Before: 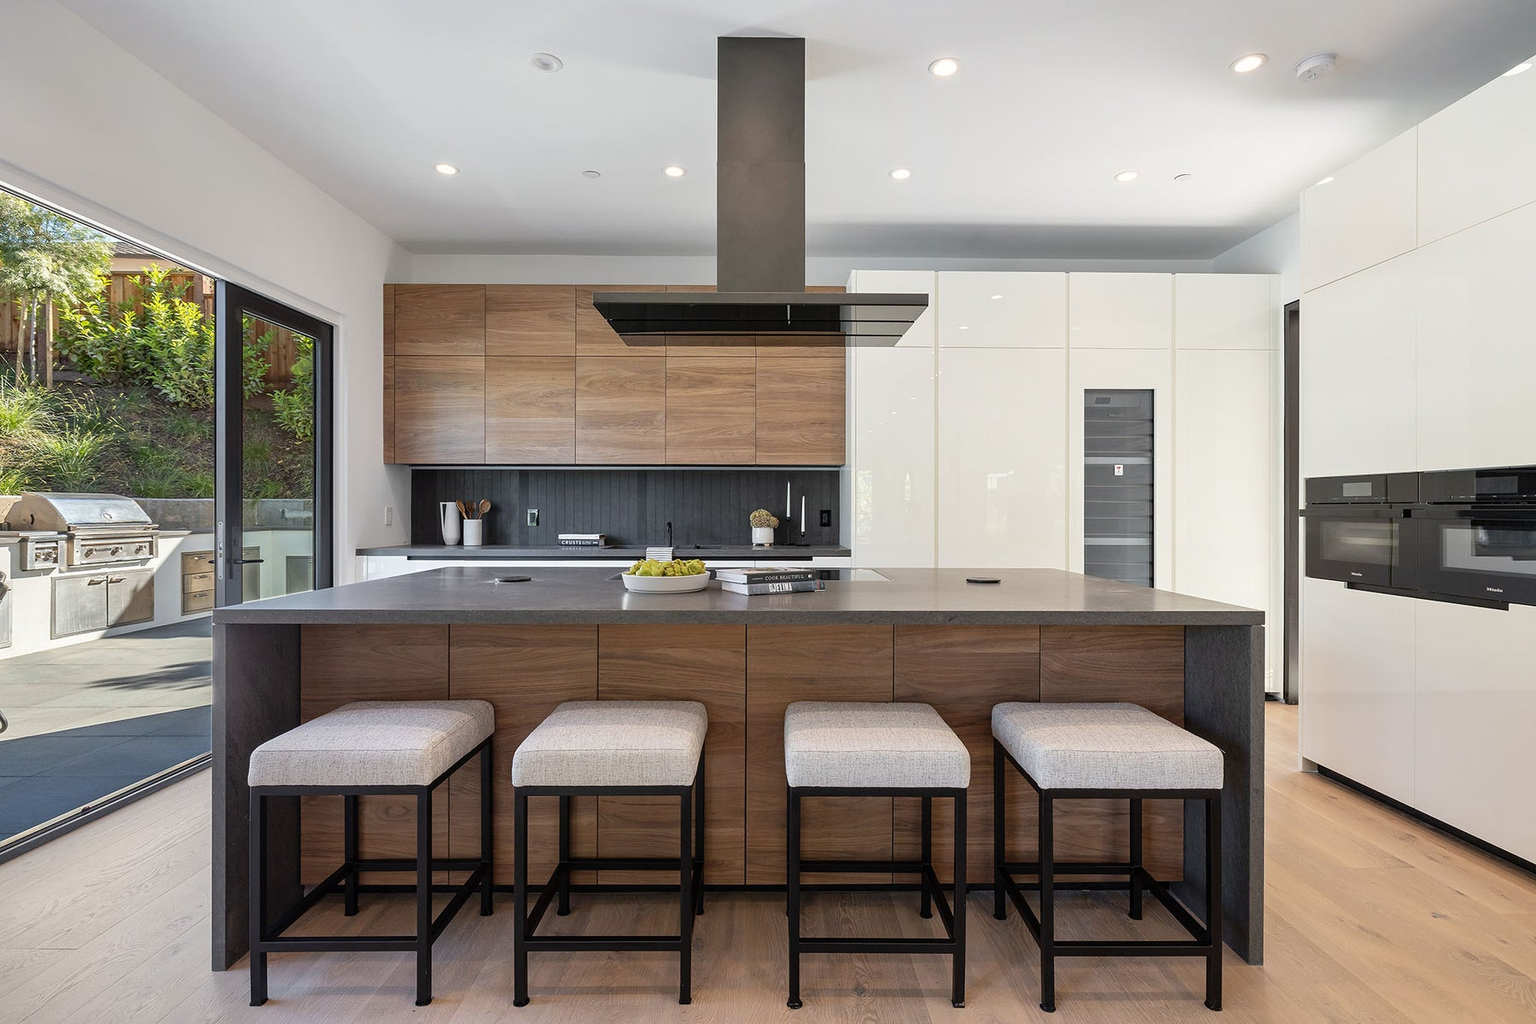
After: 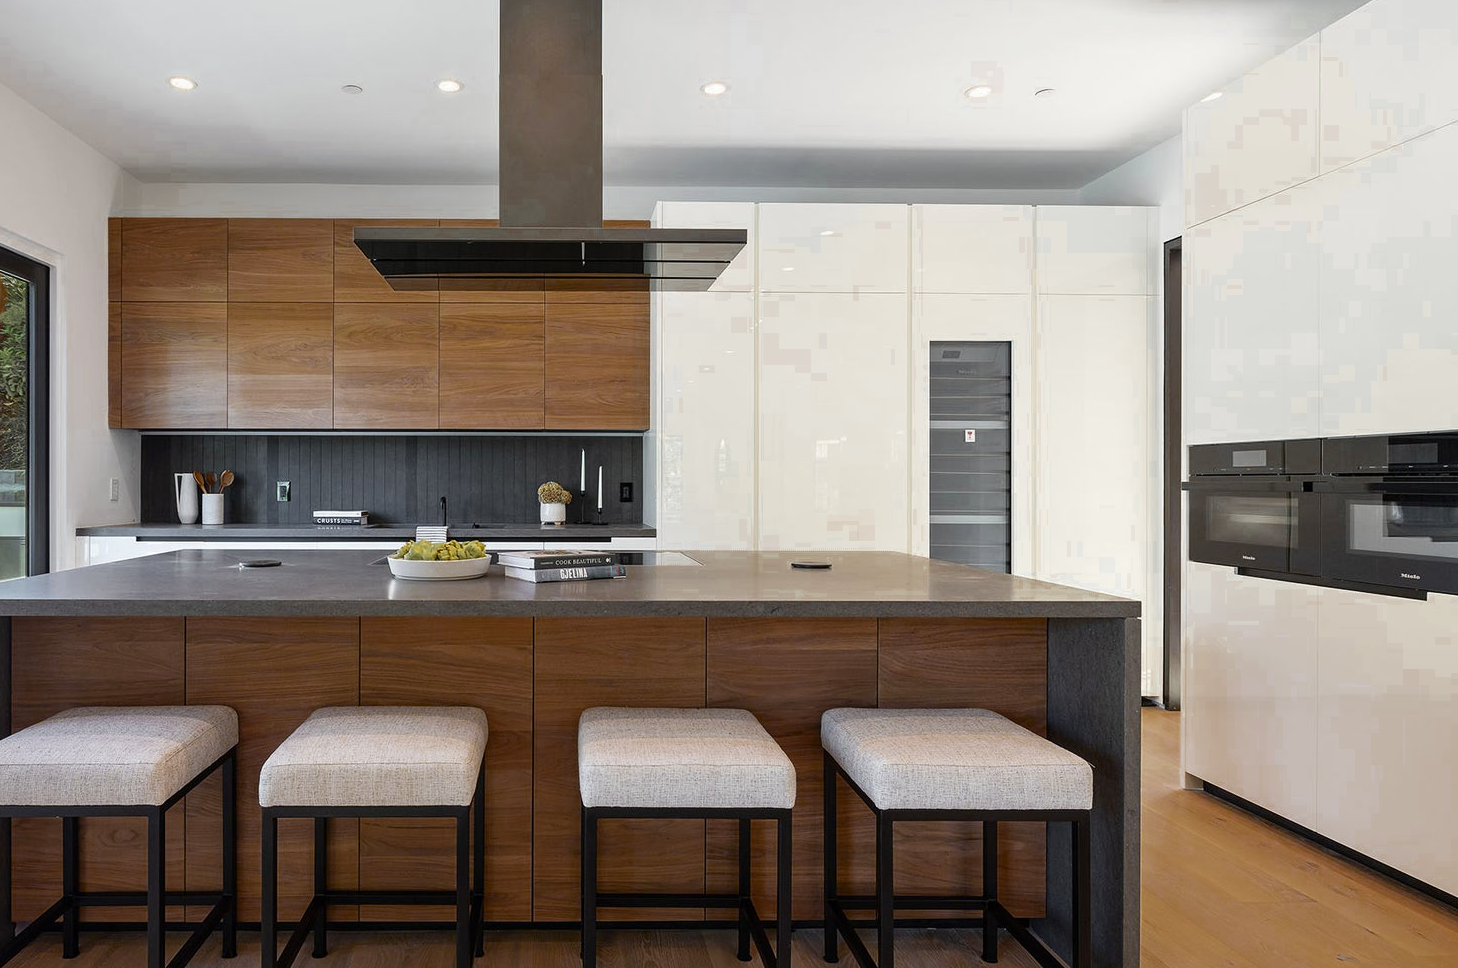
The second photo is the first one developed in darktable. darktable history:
crop: left 18.962%, top 9.622%, right 0.001%, bottom 9.691%
color zones: curves: ch0 [(0.11, 0.396) (0.195, 0.36) (0.25, 0.5) (0.303, 0.412) (0.357, 0.544) (0.75, 0.5) (0.967, 0.328)]; ch1 [(0, 0.468) (0.112, 0.512) (0.202, 0.6) (0.25, 0.5) (0.307, 0.352) (0.357, 0.544) (0.75, 0.5) (0.963, 0.524)], mix 101.5%
contrast brightness saturation: contrast 0.079, saturation 0.022
